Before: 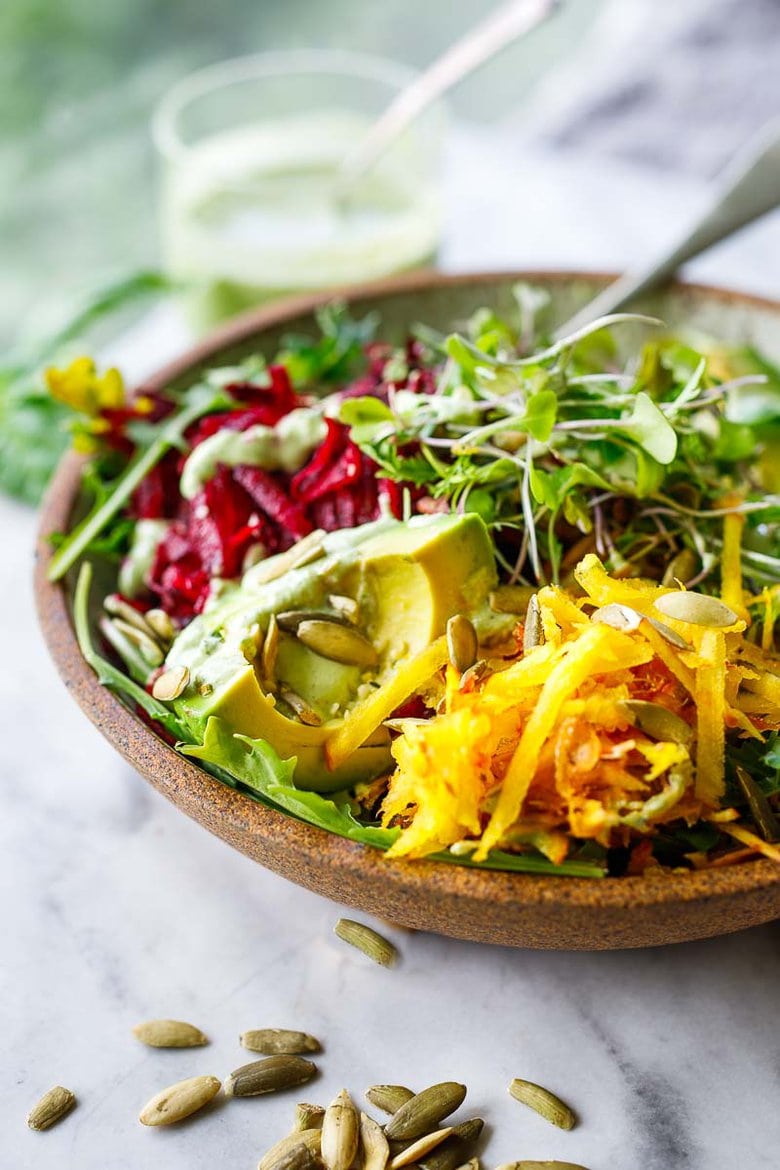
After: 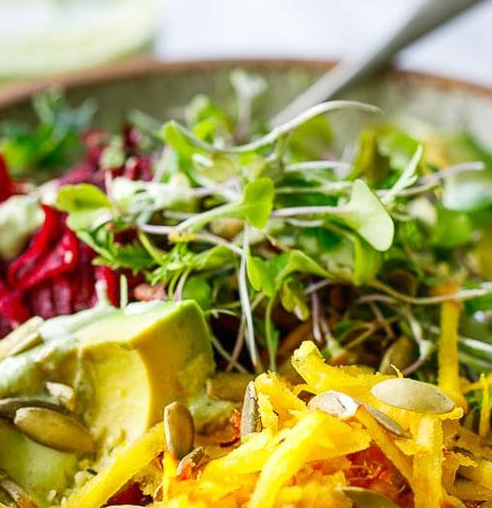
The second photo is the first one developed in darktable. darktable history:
crop: left 36.291%, top 18.209%, right 0.527%, bottom 38.361%
